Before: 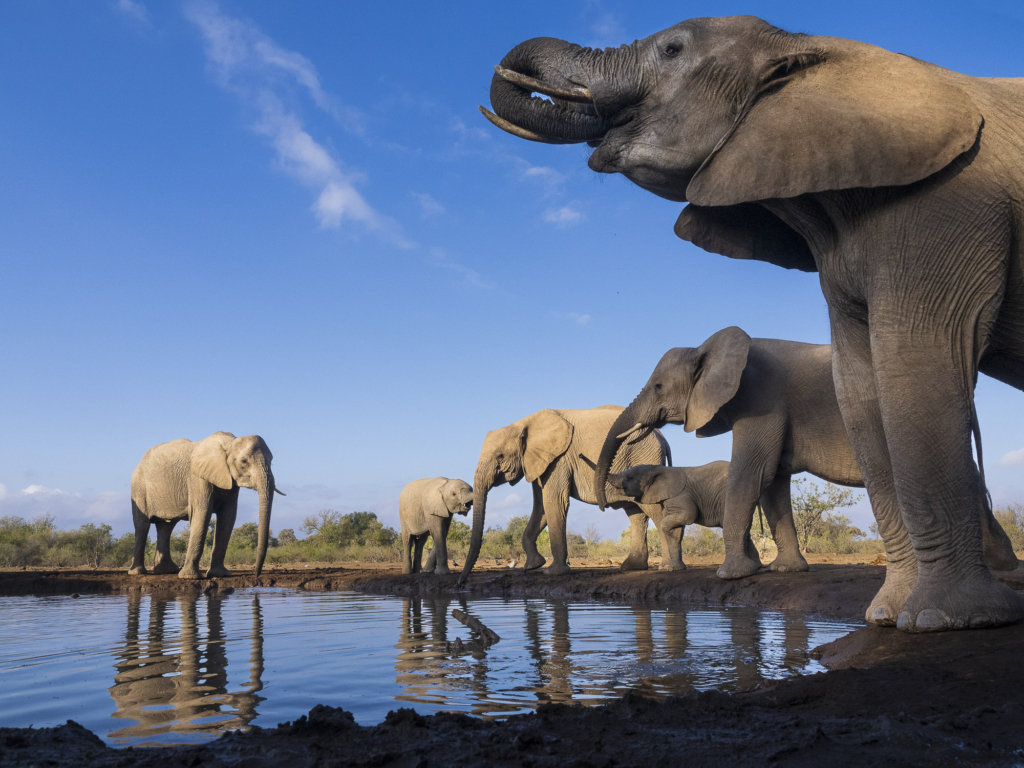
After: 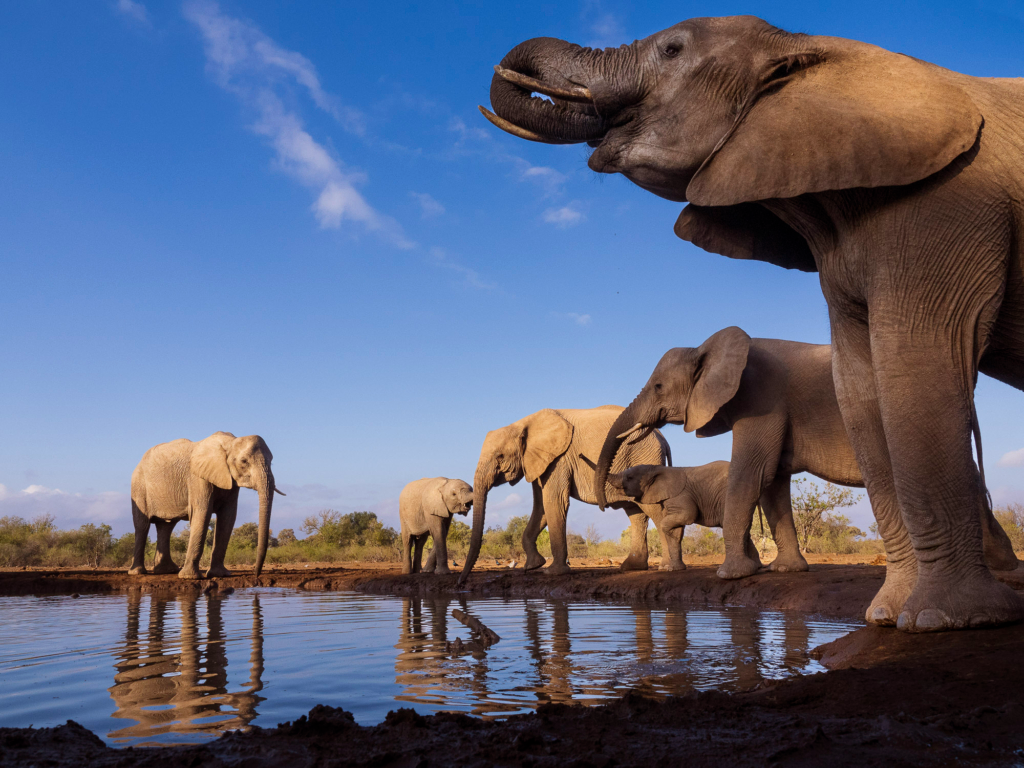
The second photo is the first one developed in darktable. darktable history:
exposure: exposure -0.04 EV, compensate highlight preservation false
rgb levels: mode RGB, independent channels, levels [[0, 0.5, 1], [0, 0.521, 1], [0, 0.536, 1]]
